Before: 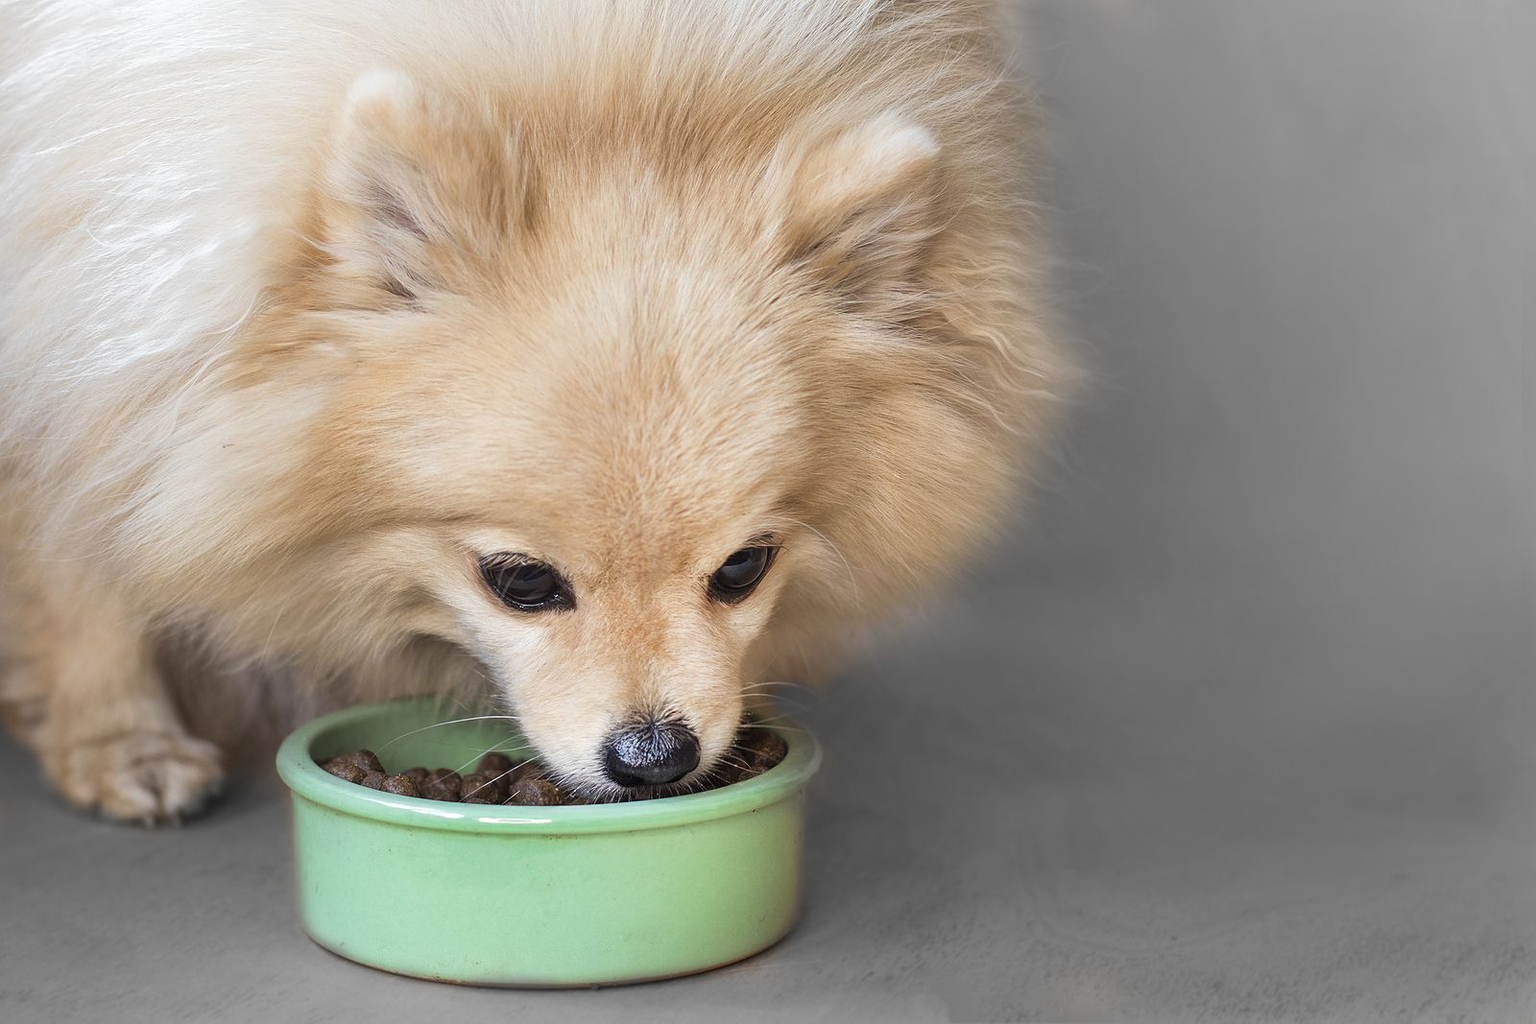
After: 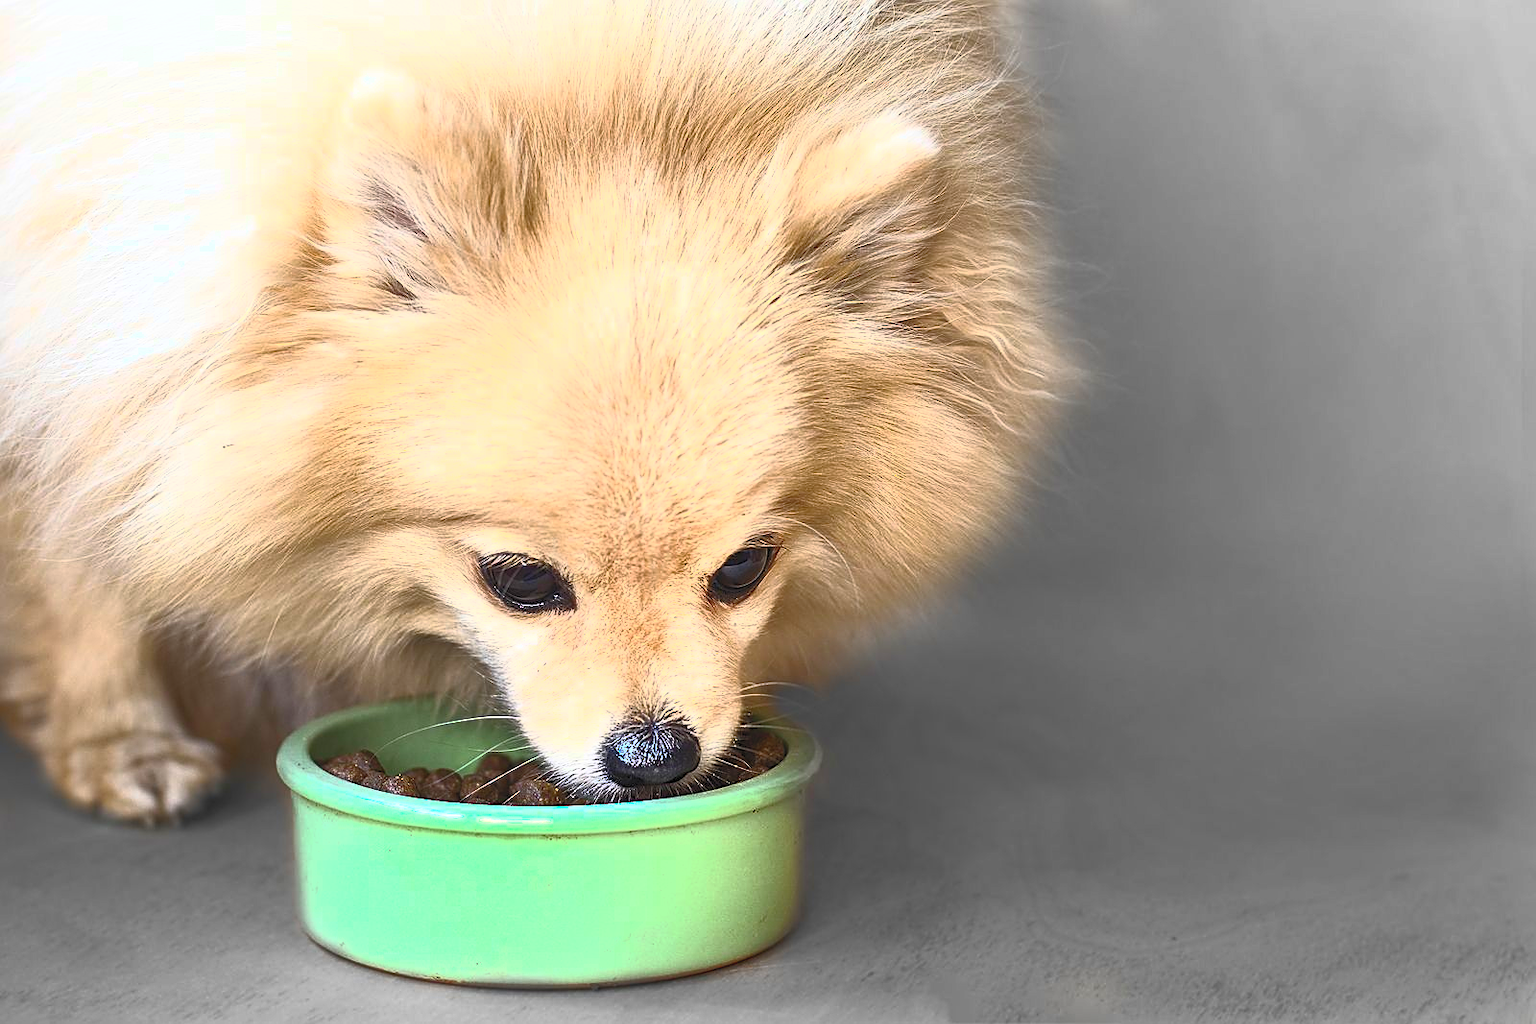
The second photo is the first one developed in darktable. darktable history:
sharpen: on, module defaults
contrast brightness saturation: contrast 0.997, brightness 0.989, saturation 0.991
base curve: curves: ch0 [(0, 0) (0.826, 0.587) (1, 1)], preserve colors none
tone equalizer: mask exposure compensation -0.496 EV
